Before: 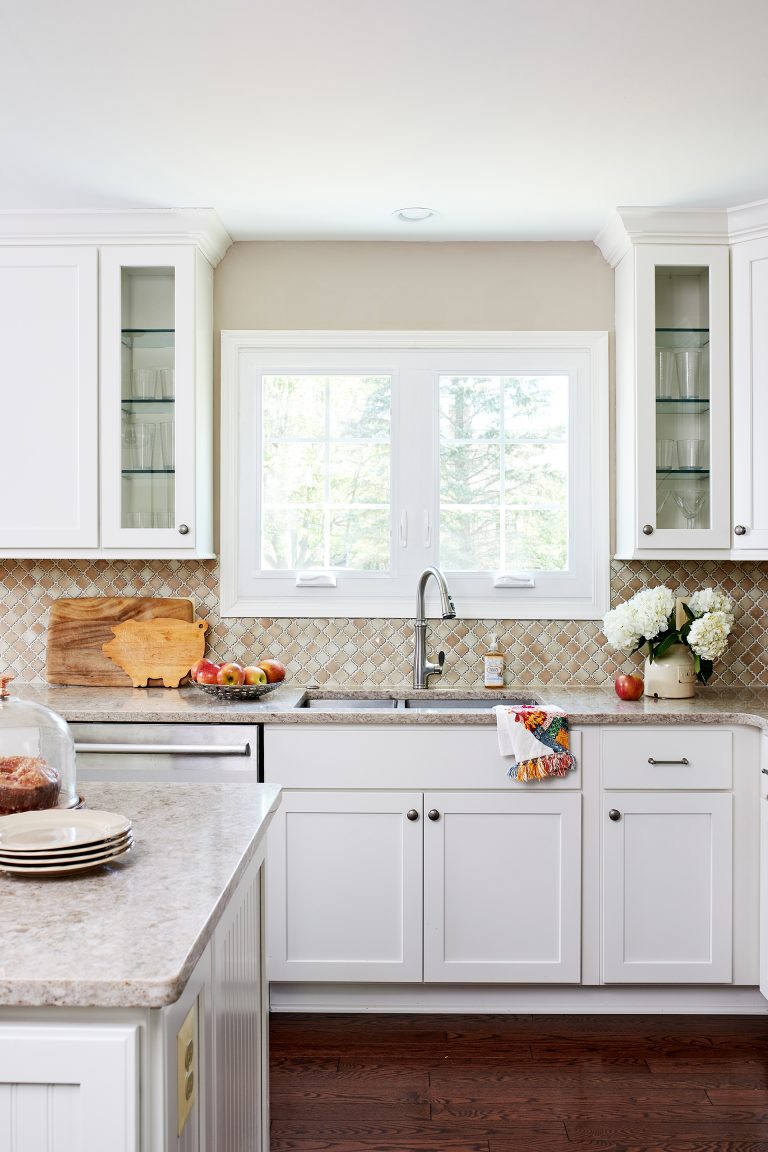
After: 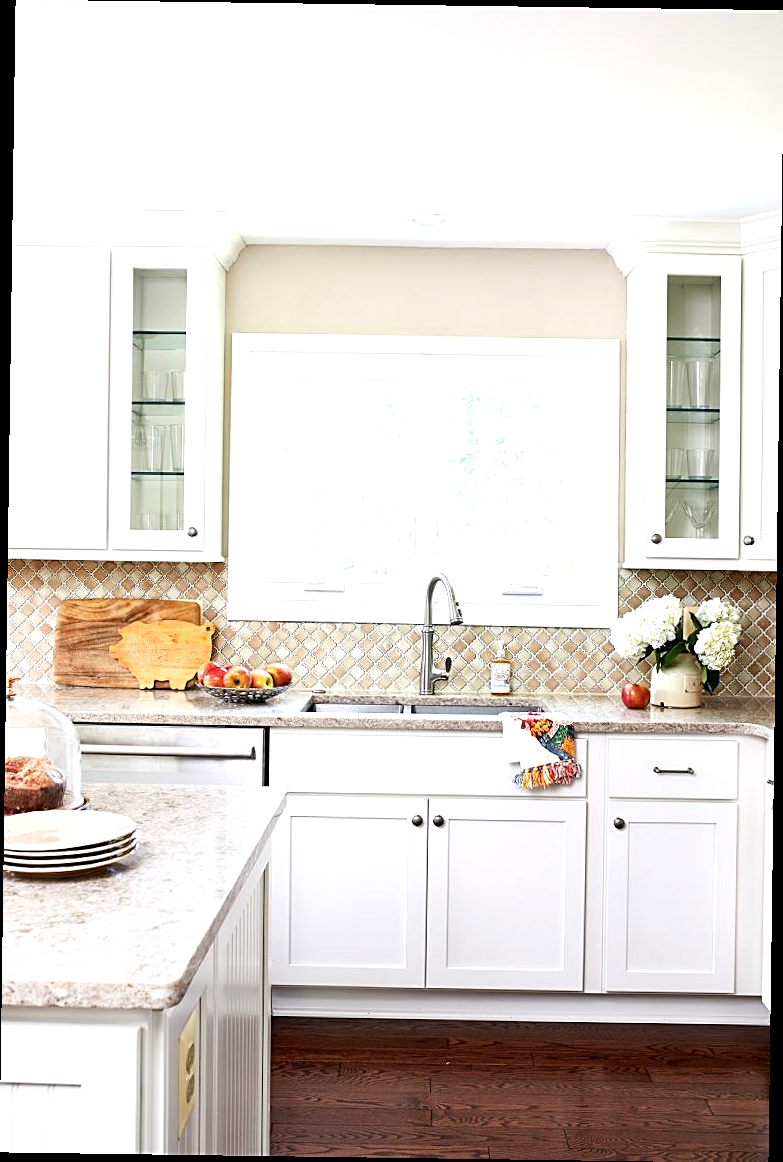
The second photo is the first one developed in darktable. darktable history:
exposure: exposure 0.64 EV, compensate highlight preservation false
sharpen: on, module defaults
rotate and perspective: rotation 0.8°, automatic cropping off
